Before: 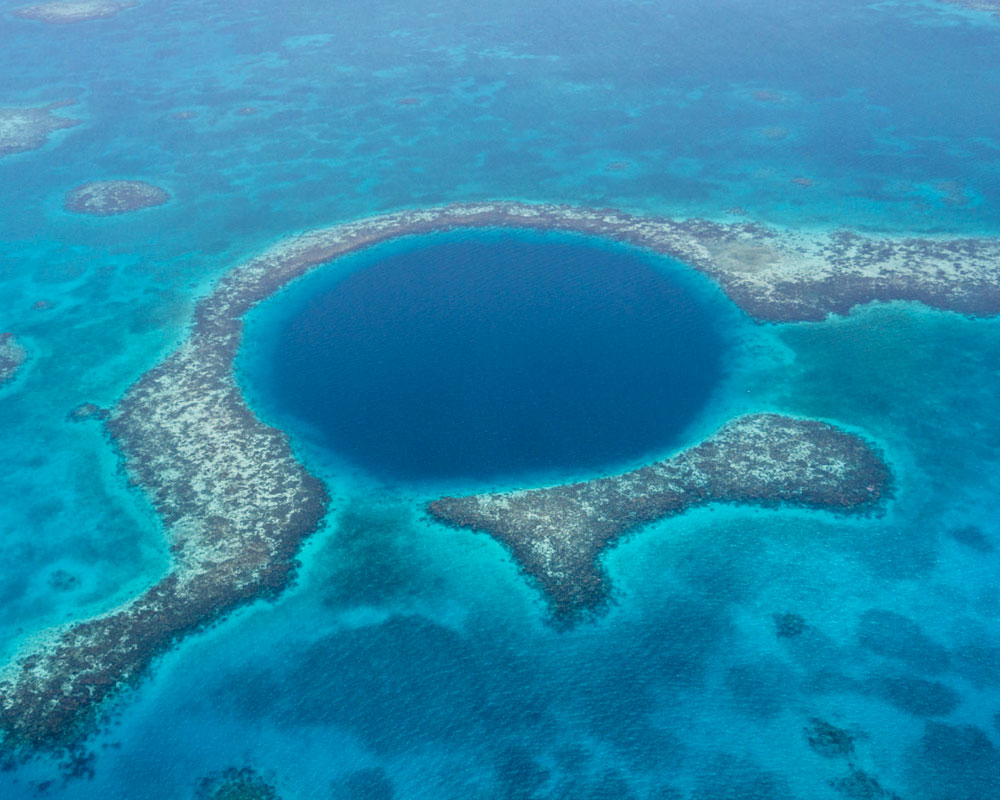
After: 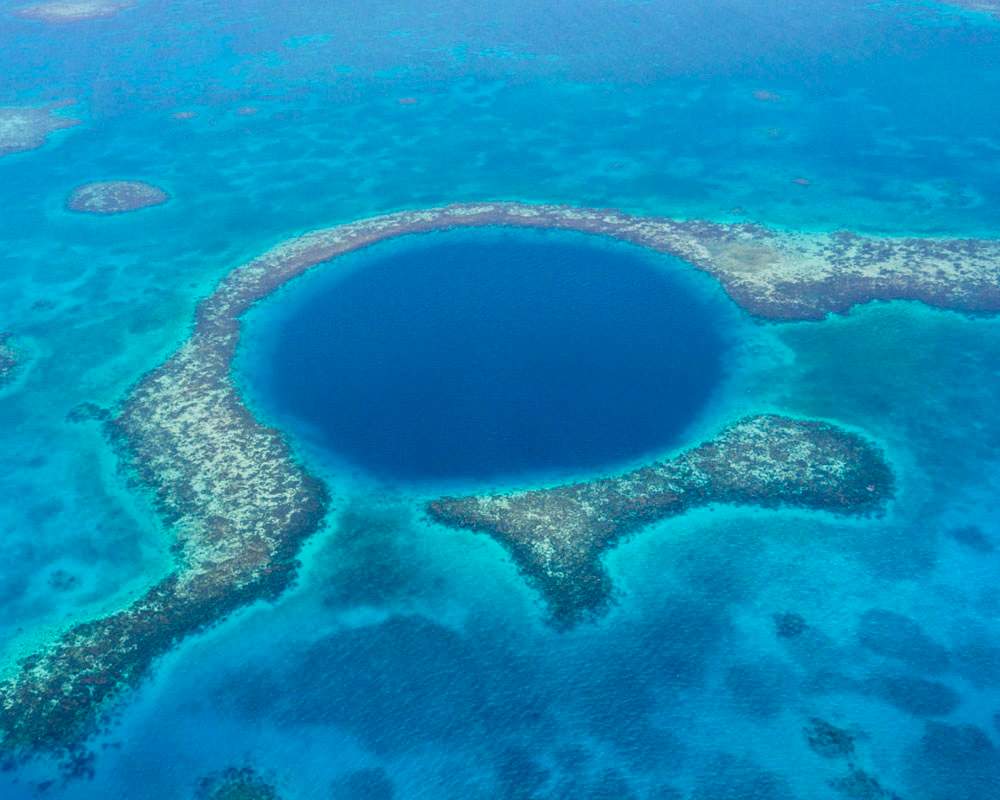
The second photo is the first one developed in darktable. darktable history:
color balance rgb: linear chroma grading › global chroma 15%, perceptual saturation grading › global saturation 30%
shadows and highlights: shadows 43.06, highlights 6.94
color correction: highlights a* 3.84, highlights b* 5.07
